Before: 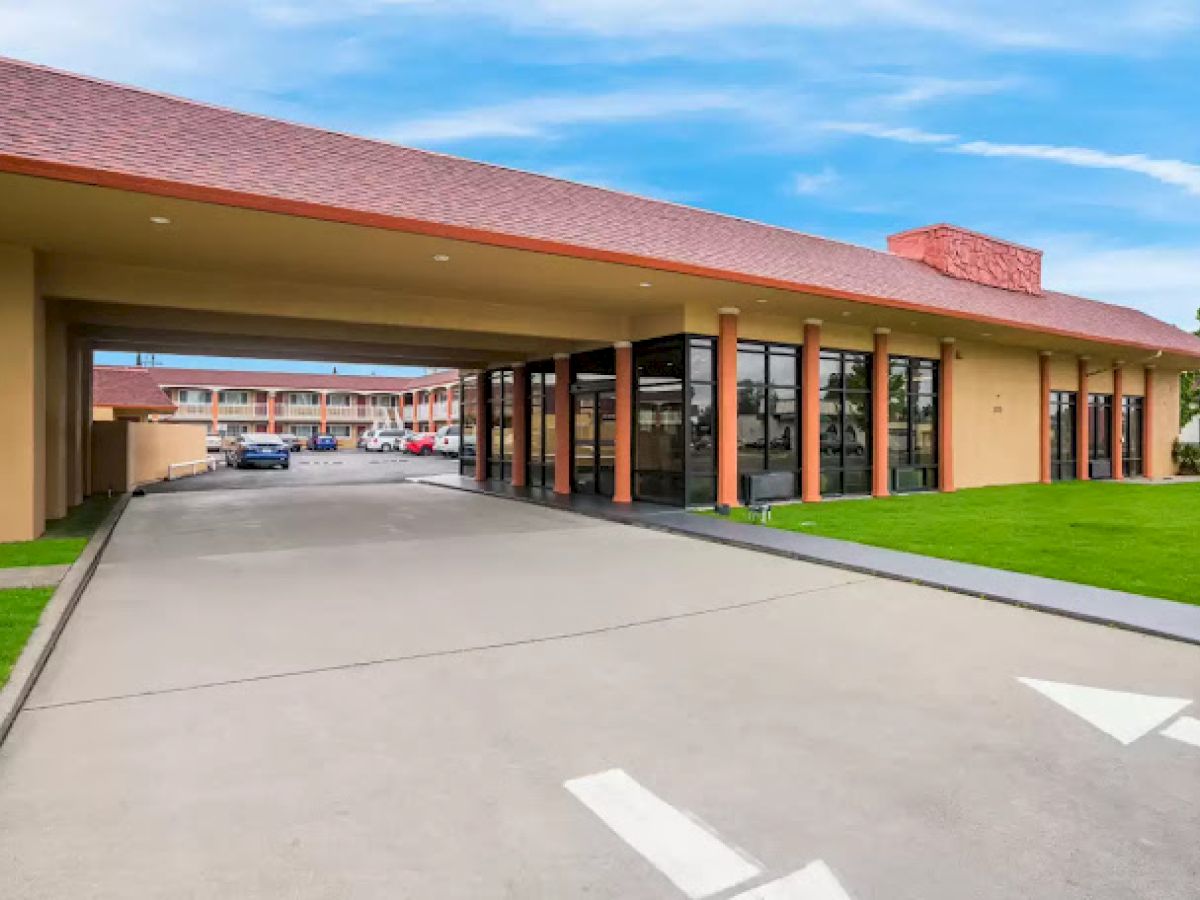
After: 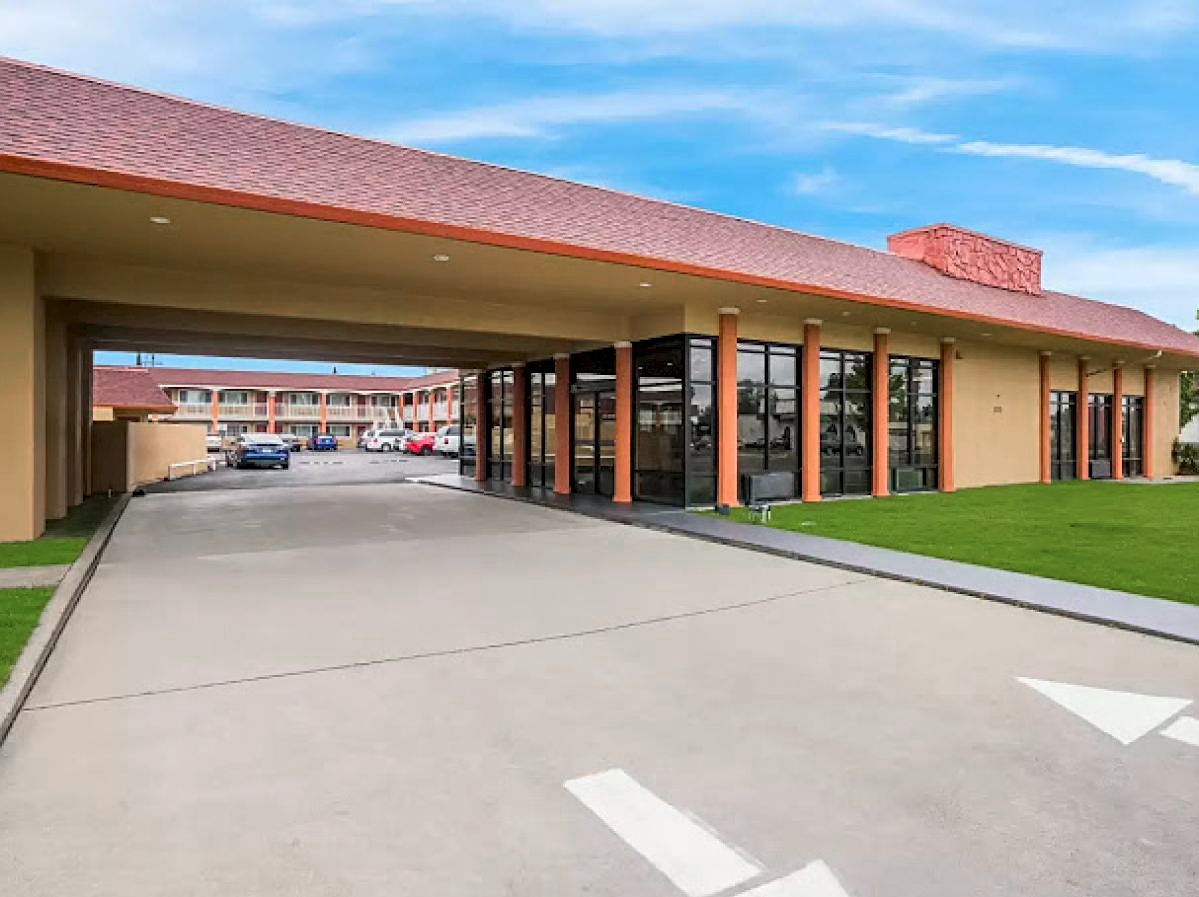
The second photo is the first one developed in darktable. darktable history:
color zones: curves: ch0 [(0, 0.5) (0.143, 0.5) (0.286, 0.456) (0.429, 0.5) (0.571, 0.5) (0.714, 0.5) (0.857, 0.5) (1, 0.5)]; ch1 [(0, 0.5) (0.143, 0.5) (0.286, 0.422) (0.429, 0.5) (0.571, 0.5) (0.714, 0.5) (0.857, 0.5) (1, 0.5)], mix 100.14%
contrast brightness saturation: contrast 0.075
sharpen: on, module defaults
crop: top 0.076%, bottom 0.163%
exposure: compensate highlight preservation false
